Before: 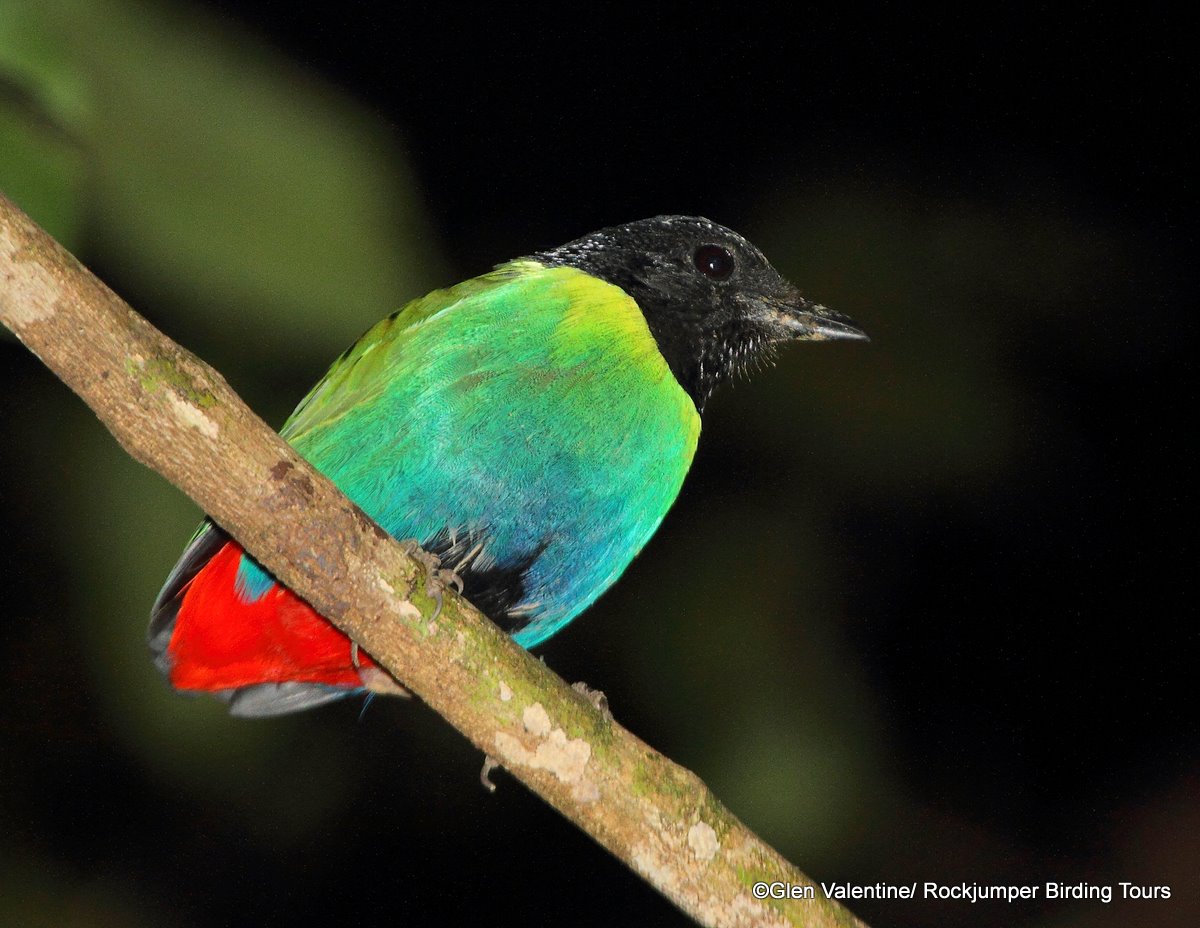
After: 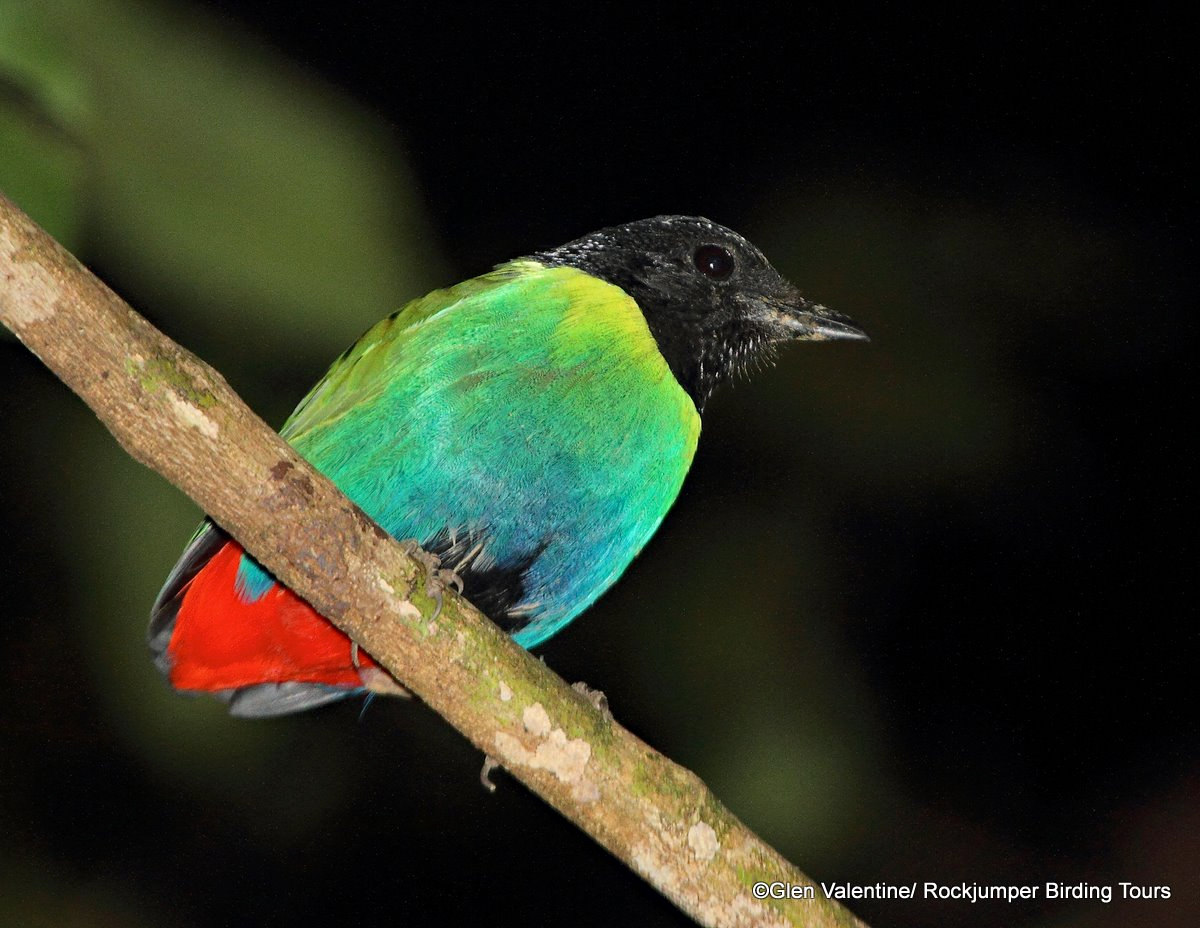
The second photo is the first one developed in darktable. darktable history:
exposure: compensate highlight preservation false
haze removal: adaptive false
contrast brightness saturation: saturation -0.082
